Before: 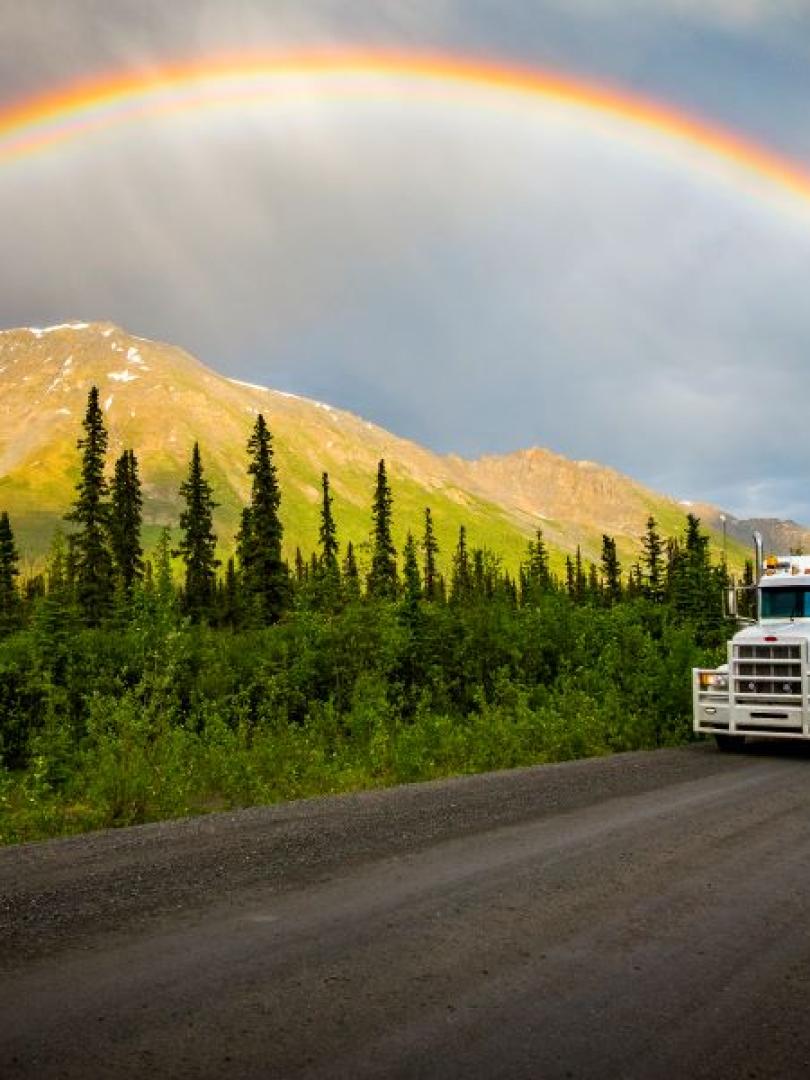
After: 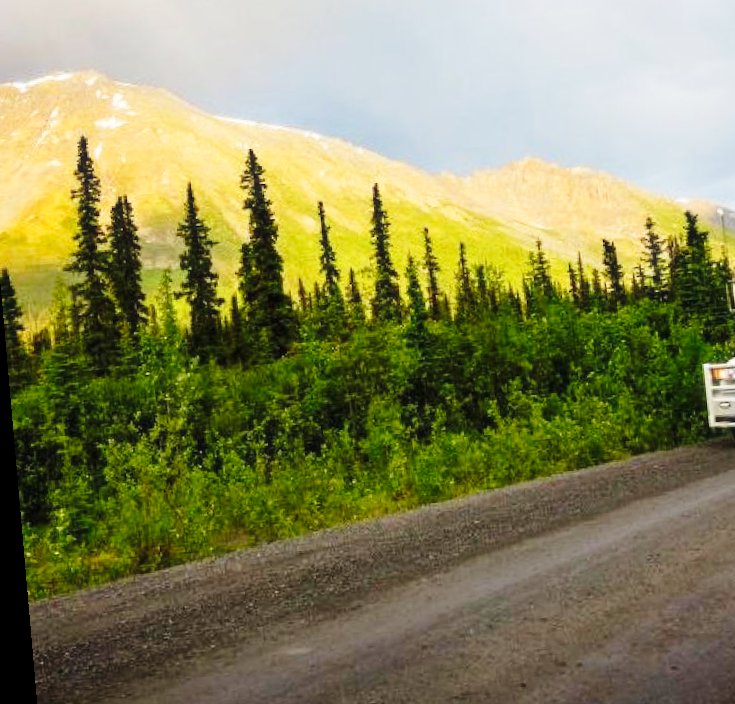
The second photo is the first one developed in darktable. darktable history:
base curve: curves: ch0 [(0, 0) (0.028, 0.03) (0.121, 0.232) (0.46, 0.748) (0.859, 0.968) (1, 1)], preserve colors none
haze removal: strength -0.1, adaptive false
crop: top 20.916%, right 9.437%, bottom 0.316%
rotate and perspective: rotation -5°, crop left 0.05, crop right 0.952, crop top 0.11, crop bottom 0.89
